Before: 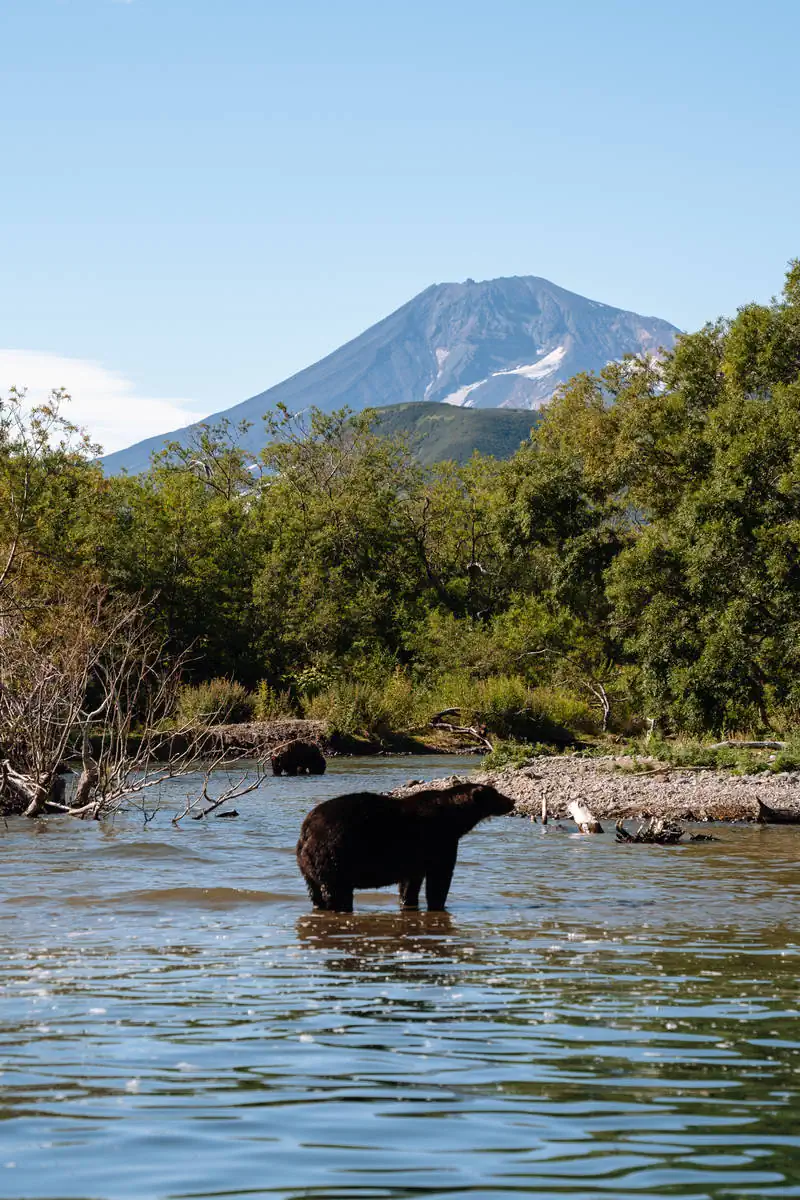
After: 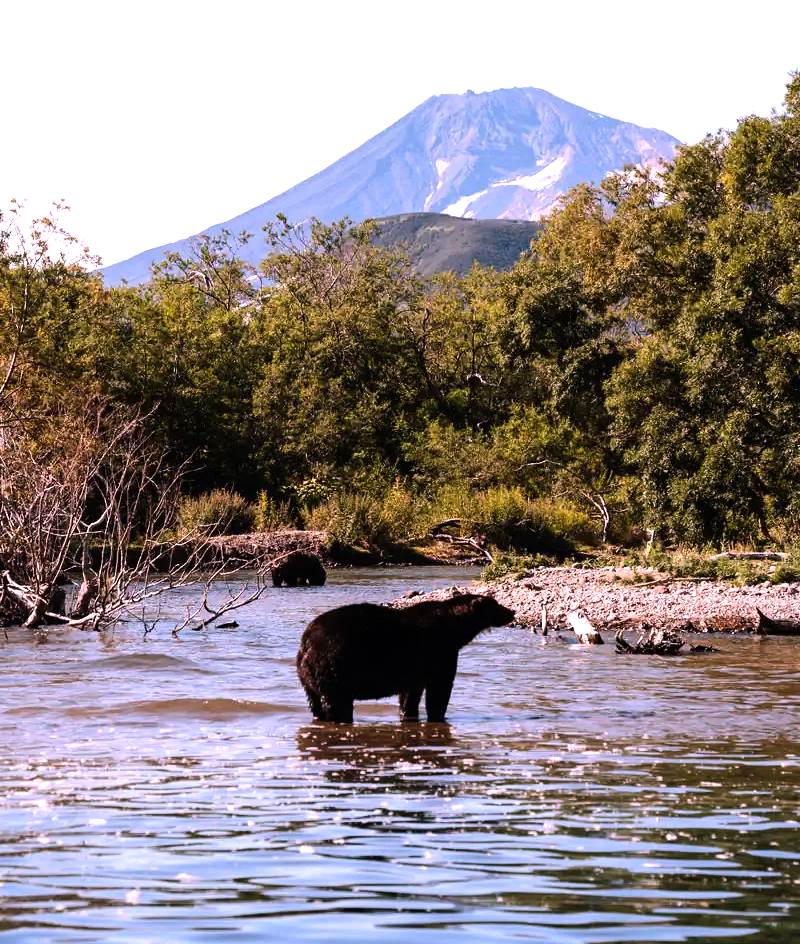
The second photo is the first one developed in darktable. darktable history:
white balance: red 1.188, blue 1.11
tone equalizer: -8 EV -0.75 EV, -7 EV -0.7 EV, -6 EV -0.6 EV, -5 EV -0.4 EV, -3 EV 0.4 EV, -2 EV 0.6 EV, -1 EV 0.7 EV, +0 EV 0.75 EV, edges refinement/feathering 500, mask exposure compensation -1.57 EV, preserve details no
crop and rotate: top 15.774%, bottom 5.506%
